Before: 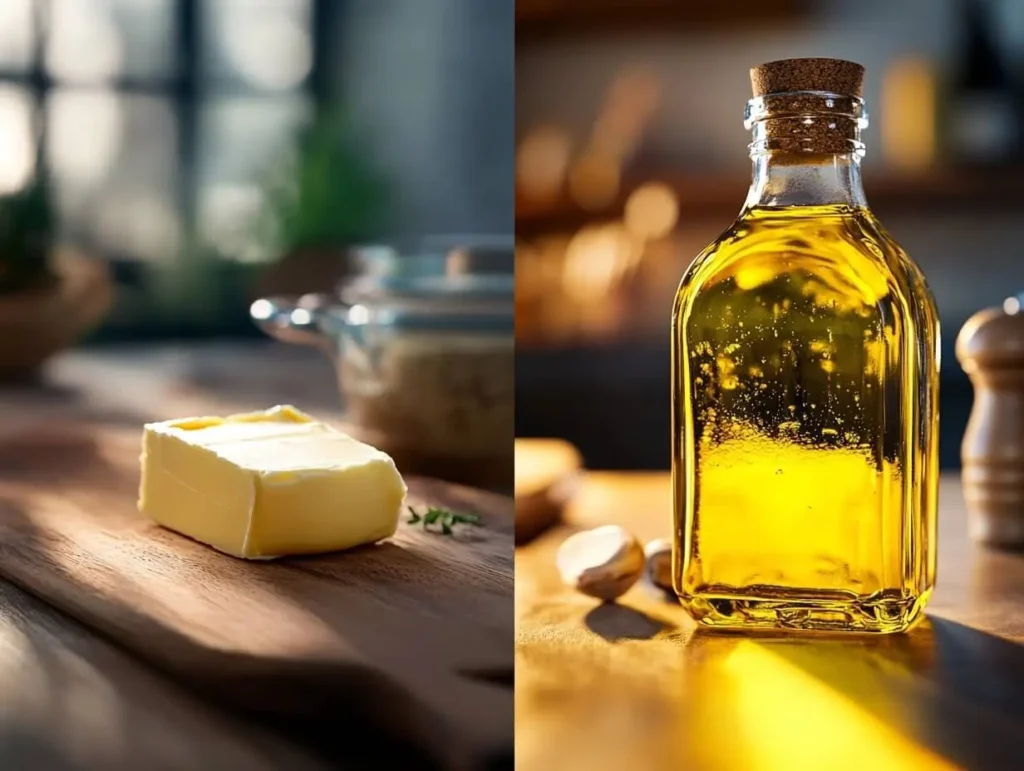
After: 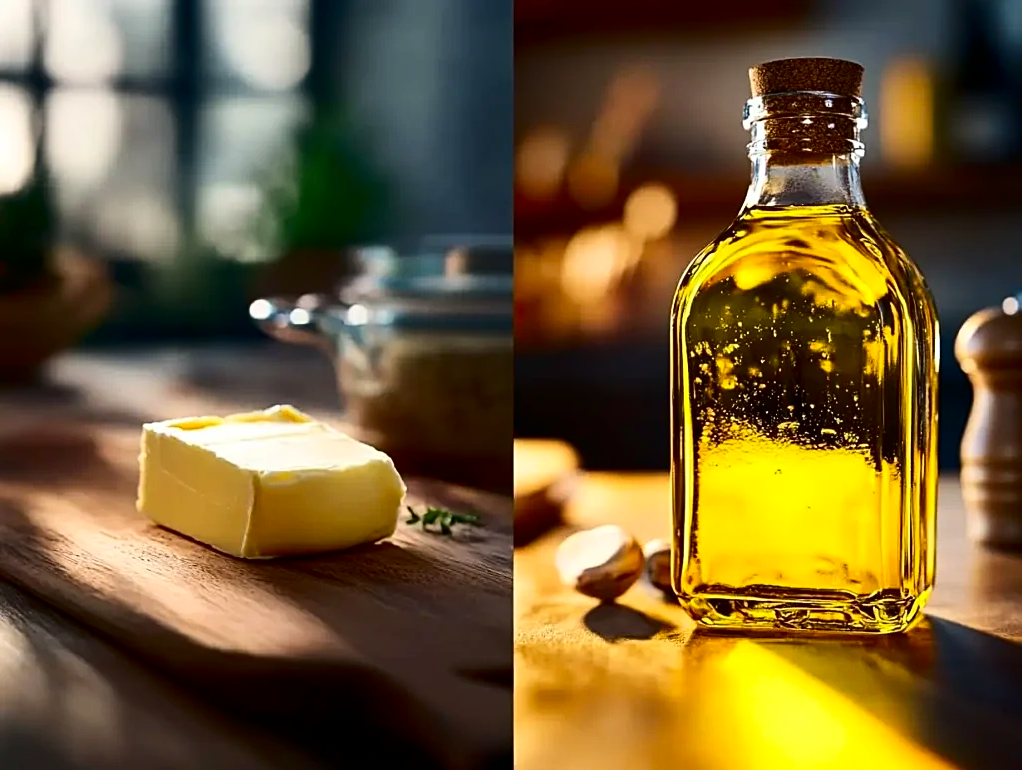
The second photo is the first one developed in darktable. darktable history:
crop: left 0.168%
contrast brightness saturation: contrast 0.211, brightness -0.101, saturation 0.208
sharpen: on, module defaults
